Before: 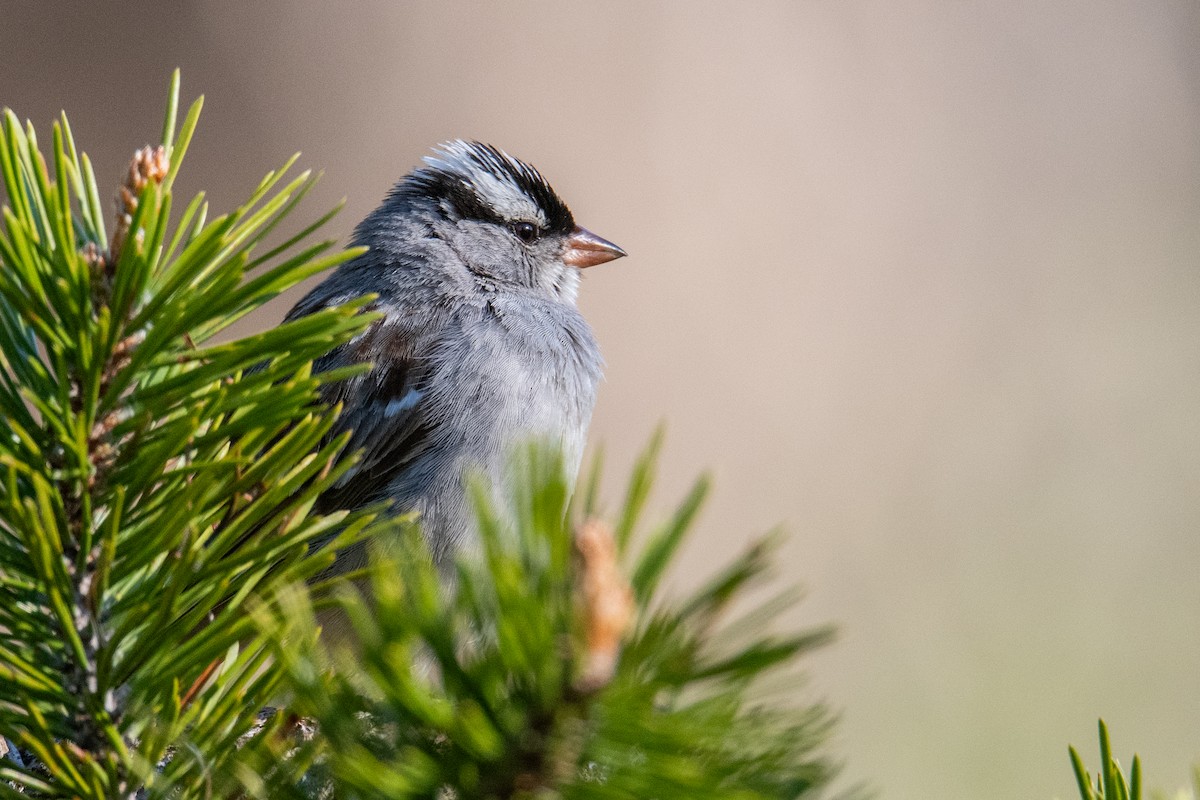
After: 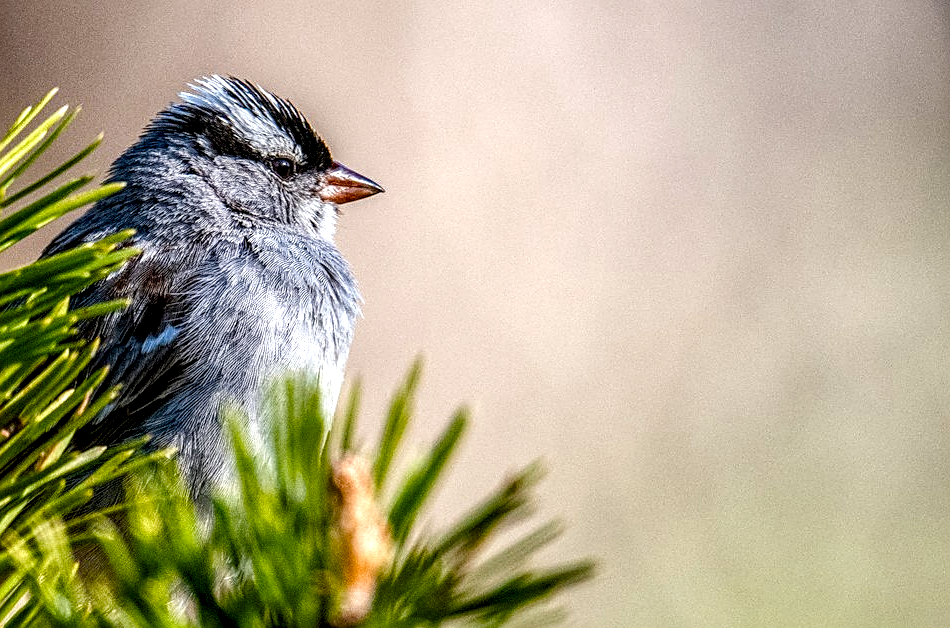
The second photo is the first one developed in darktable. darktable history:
haze removal: strength 0.301, distance 0.249, compatibility mode true, adaptive false
color balance rgb: perceptual saturation grading › global saturation 0.681%, perceptual saturation grading › highlights -17.41%, perceptual saturation grading › mid-tones 33.067%, perceptual saturation grading › shadows 50.589%, perceptual brilliance grading › global brilliance 10.385%, global vibrance 9.251%
sharpen: on, module defaults
crop and rotate: left 20.323%, top 8.069%, right 0.483%, bottom 13.37%
local contrast: highlights 16%, detail 185%
